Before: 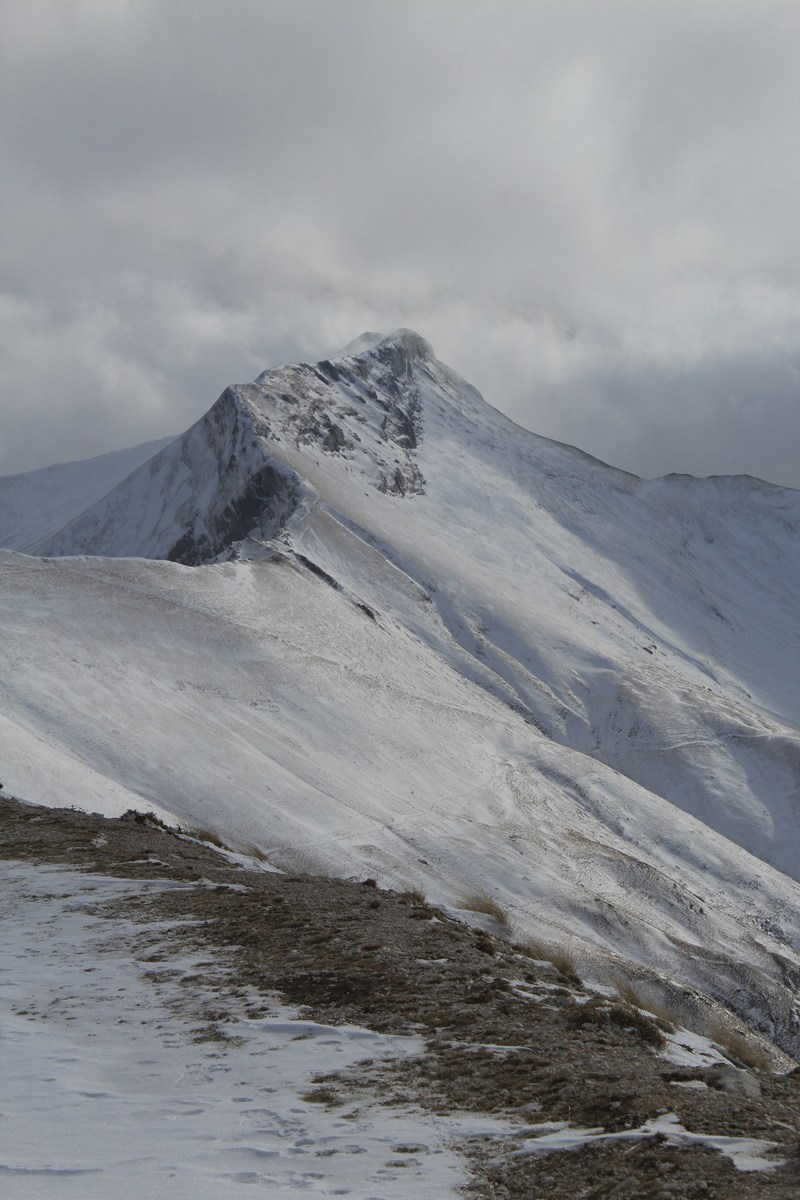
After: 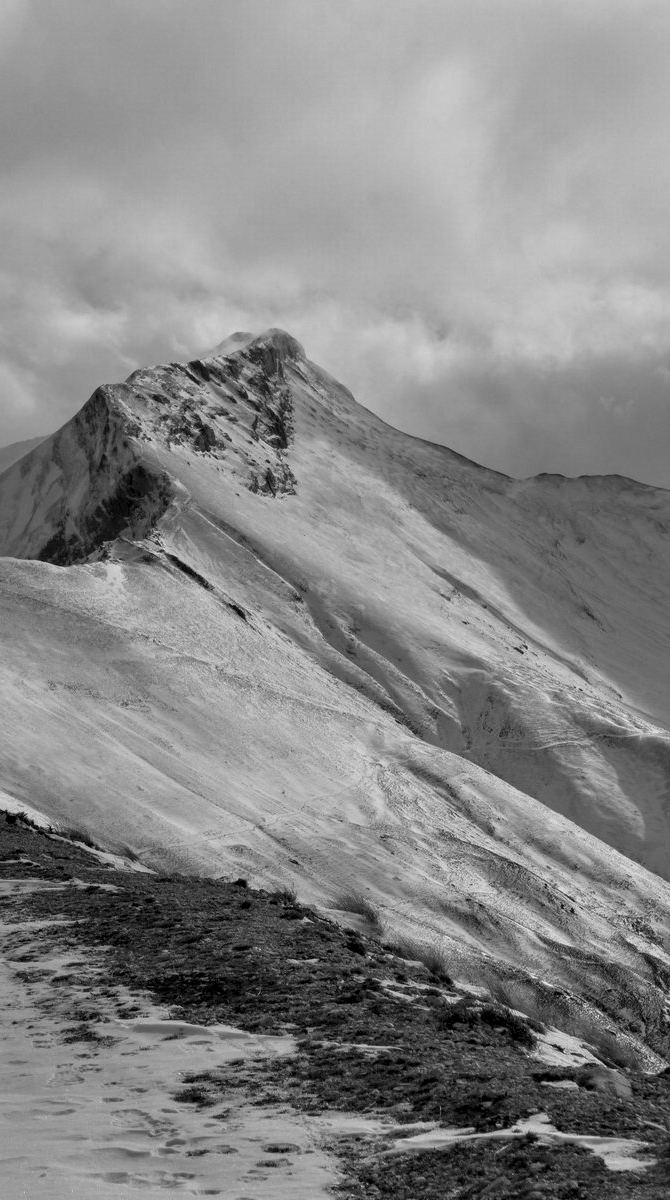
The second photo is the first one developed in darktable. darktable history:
contrast equalizer: y [[0.545, 0.572, 0.59, 0.59, 0.571, 0.545], [0.5 ×6], [0.5 ×6], [0 ×6], [0 ×6]]
monochrome: a 32, b 64, size 2.3, highlights 1
color correction: highlights a* -1.43, highlights b* 10.12, shadows a* 0.395, shadows b* 19.35
crop: left 16.145%
local contrast: on, module defaults
